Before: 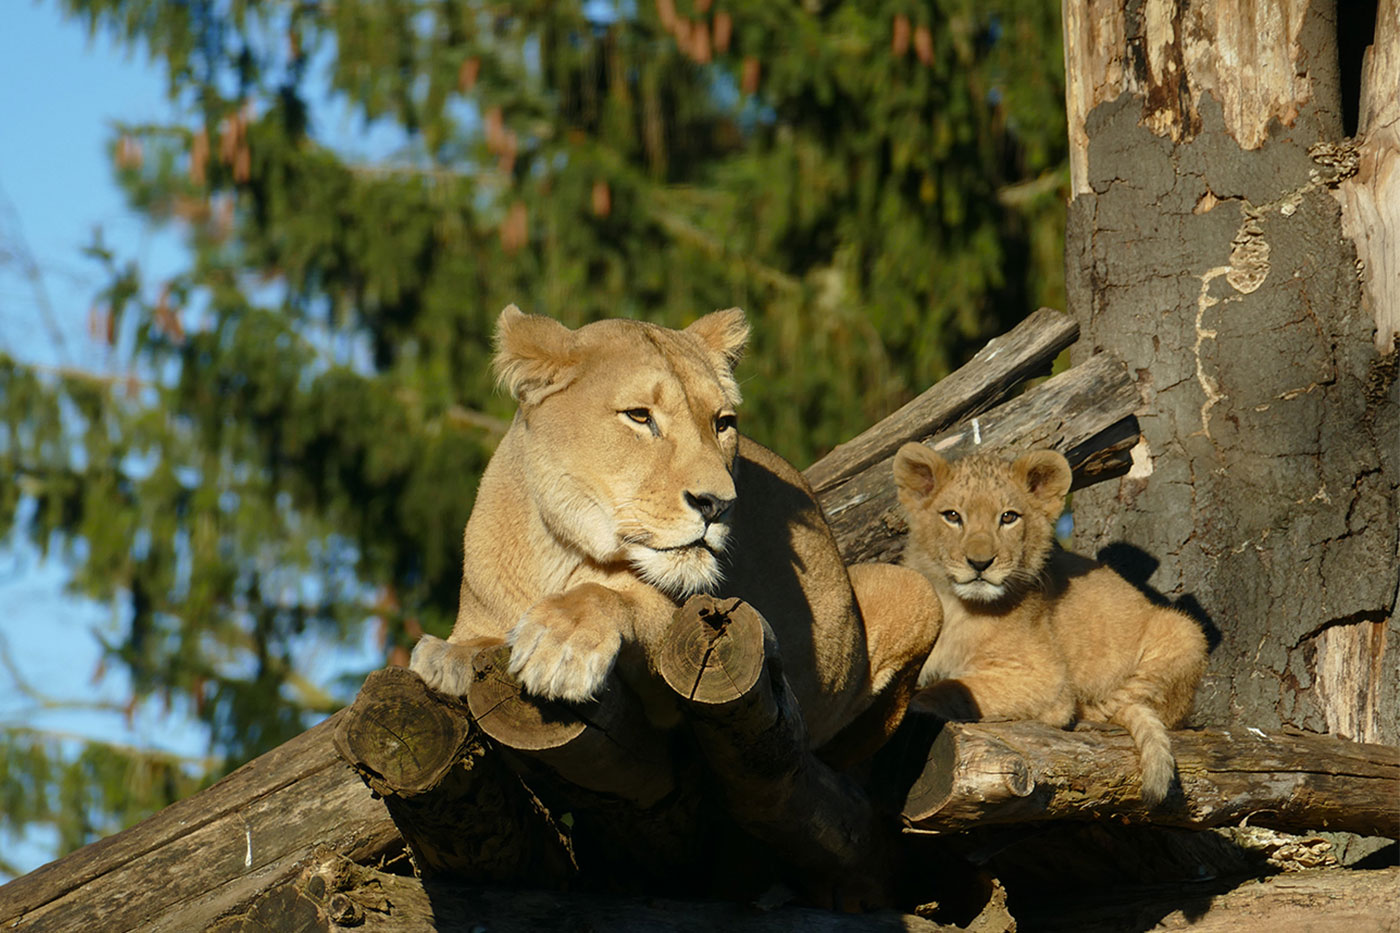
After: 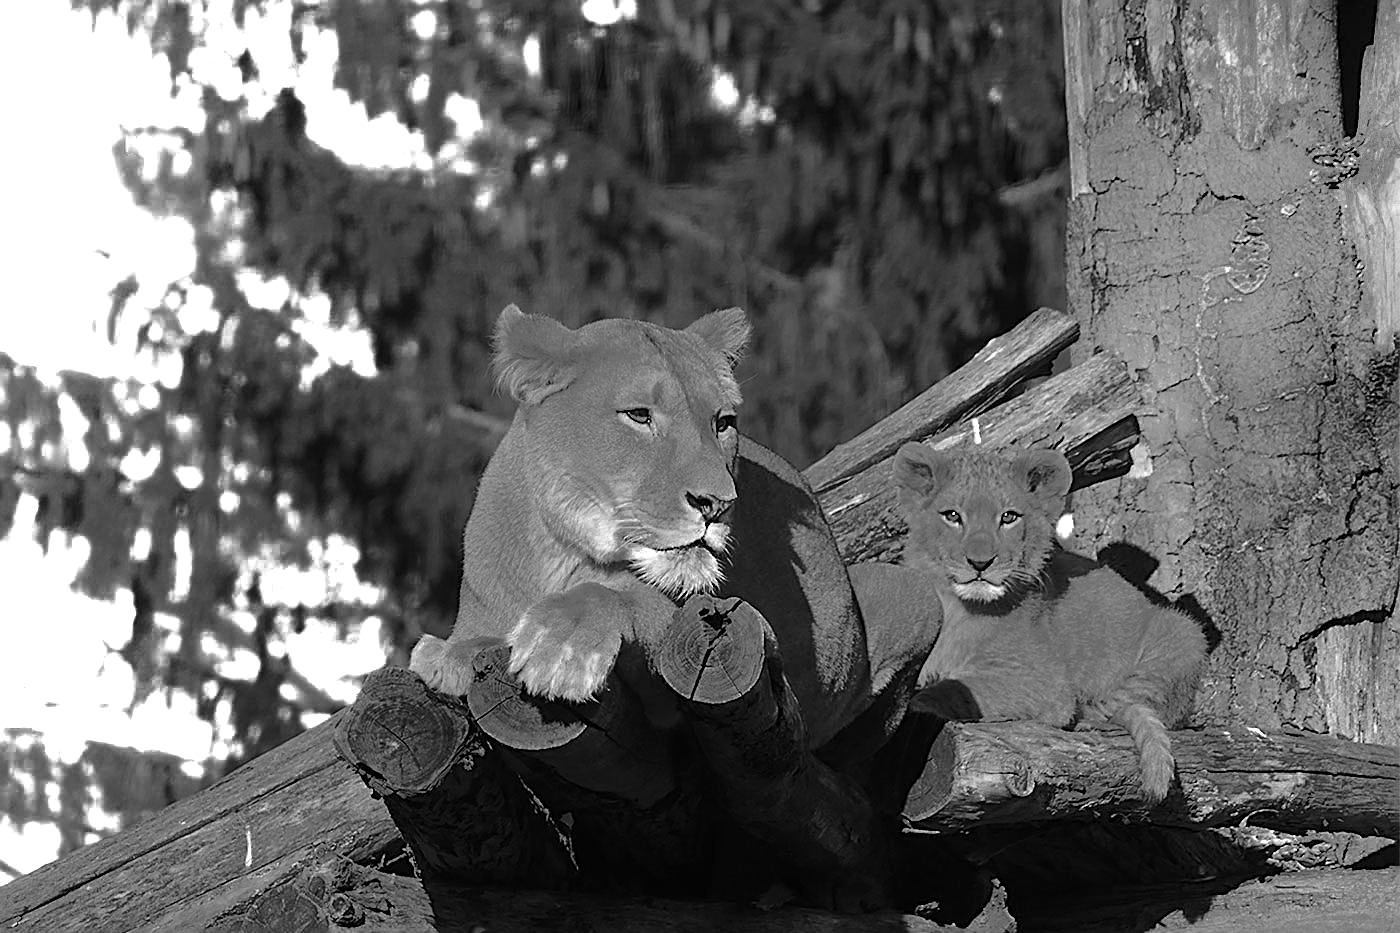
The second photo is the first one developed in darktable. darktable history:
shadows and highlights: shadows -23.3, highlights 44.78, soften with gaussian
tone equalizer: -8 EV -0.763 EV, -7 EV -0.7 EV, -6 EV -0.57 EV, -5 EV -0.368 EV, -3 EV 0.402 EV, -2 EV 0.6 EV, -1 EV 0.695 EV, +0 EV 0.768 EV, edges refinement/feathering 500, mask exposure compensation -1.57 EV, preserve details no
sharpen: amount 0.745
exposure: black level correction 0, exposure 1.39 EV, compensate highlight preservation false
contrast brightness saturation: contrast 0.154, brightness 0.045
color zones: curves: ch0 [(0.287, 0.048) (0.493, 0.484) (0.737, 0.816)]; ch1 [(0, 0) (0.143, 0) (0.286, 0) (0.429, 0) (0.571, 0) (0.714, 0) (0.857, 0)]
